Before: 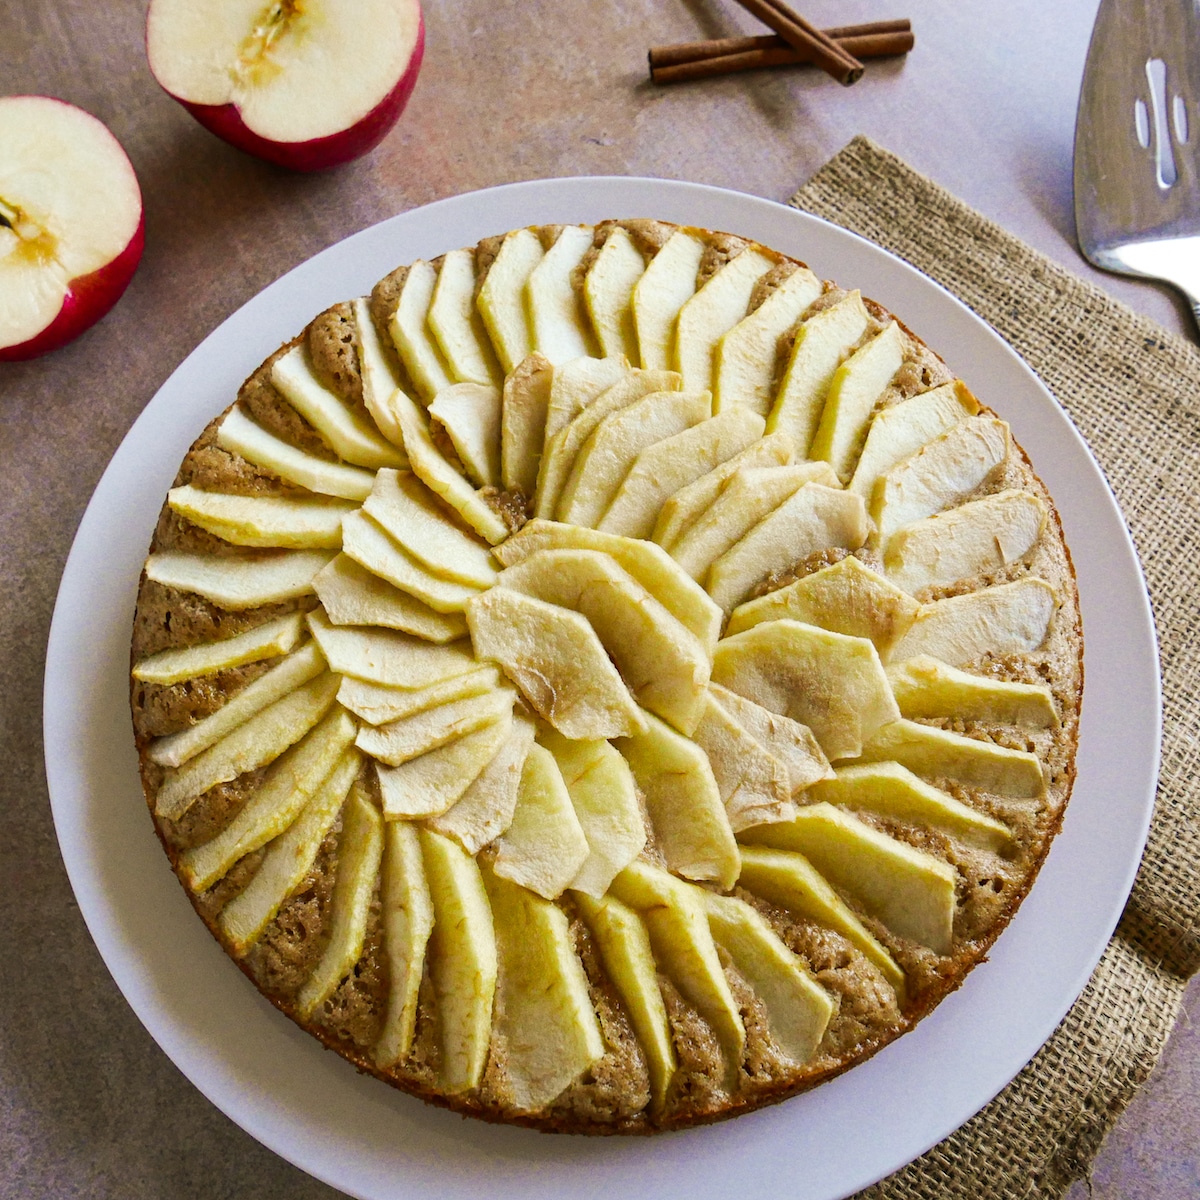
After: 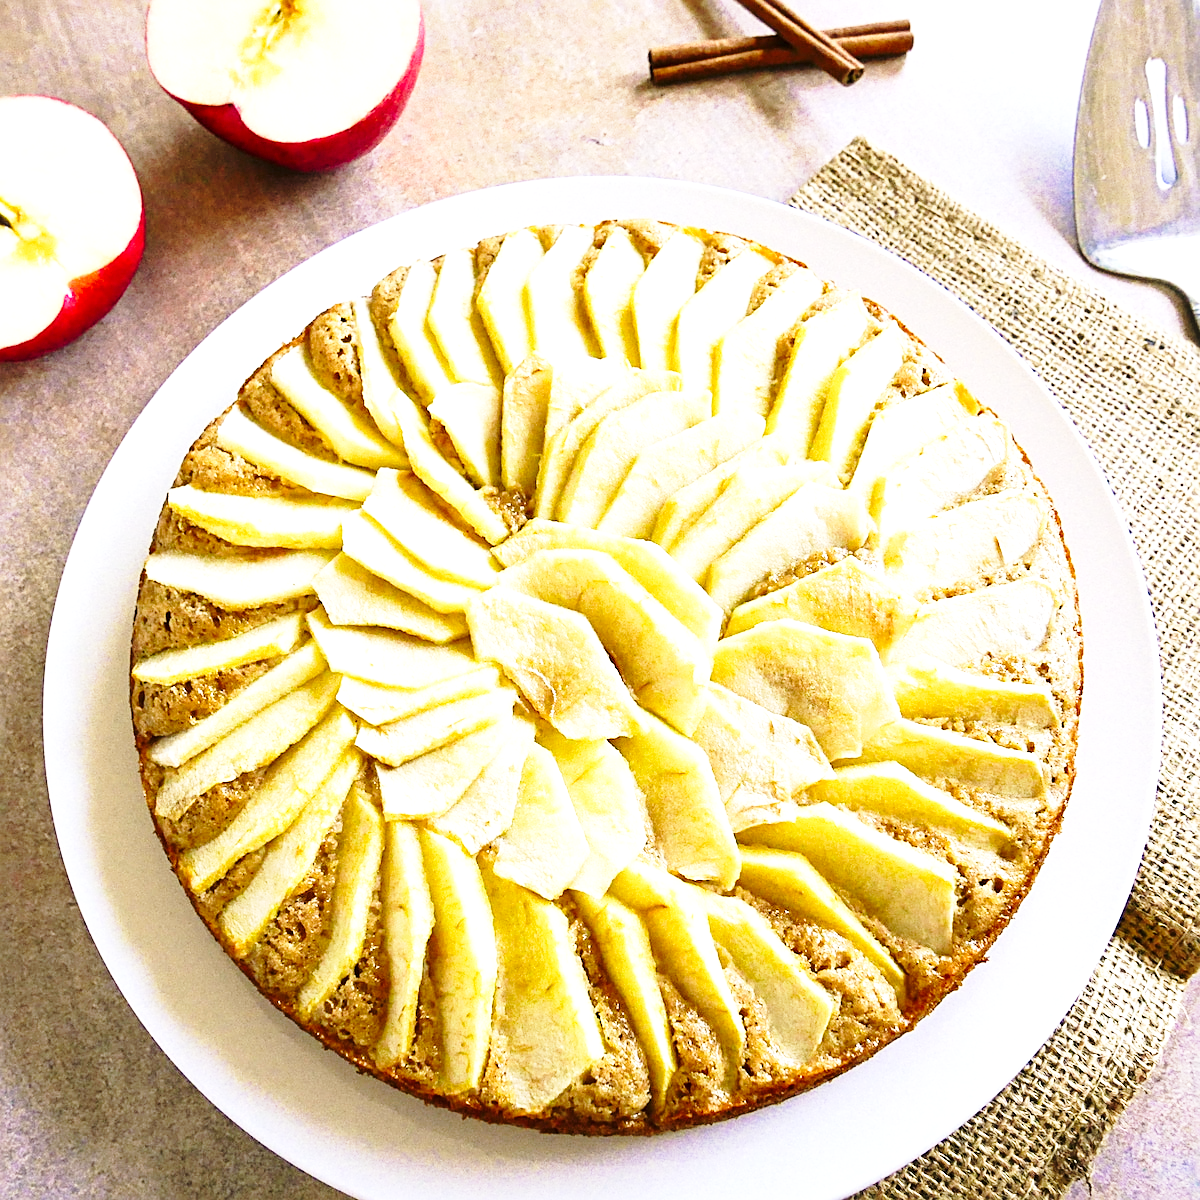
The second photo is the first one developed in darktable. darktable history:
base curve: curves: ch0 [(0, 0) (0.028, 0.03) (0.121, 0.232) (0.46, 0.748) (0.859, 0.968) (1, 1)], preserve colors none
sharpen: on, module defaults
exposure: exposure 0.921 EV, compensate highlight preservation false
